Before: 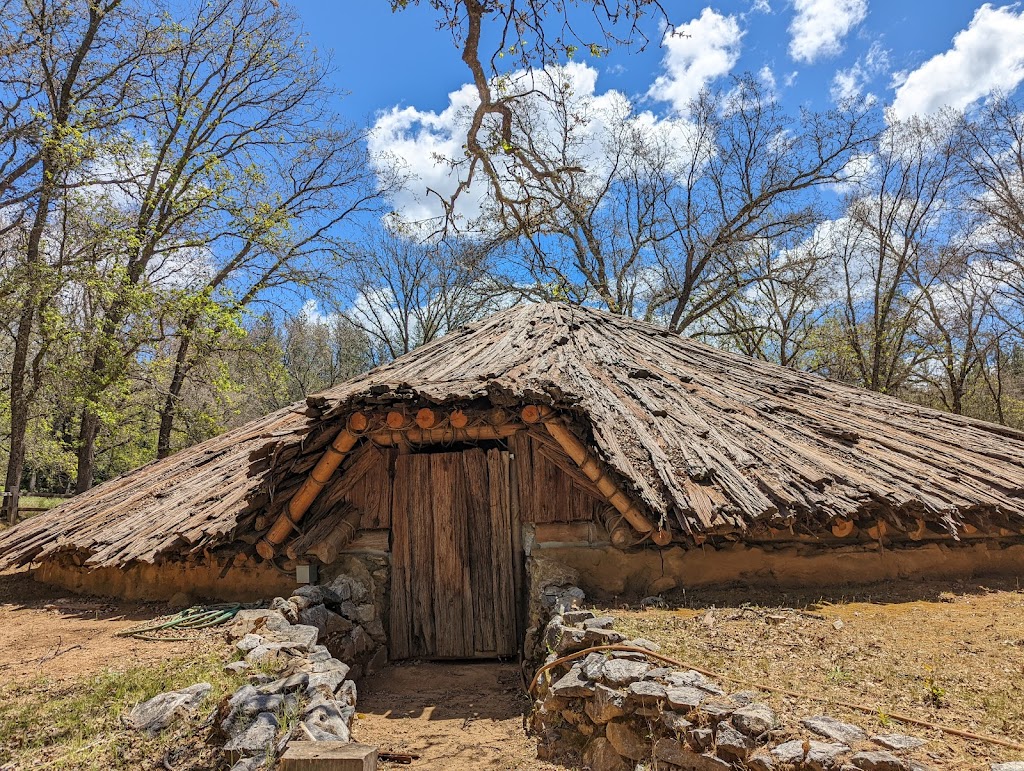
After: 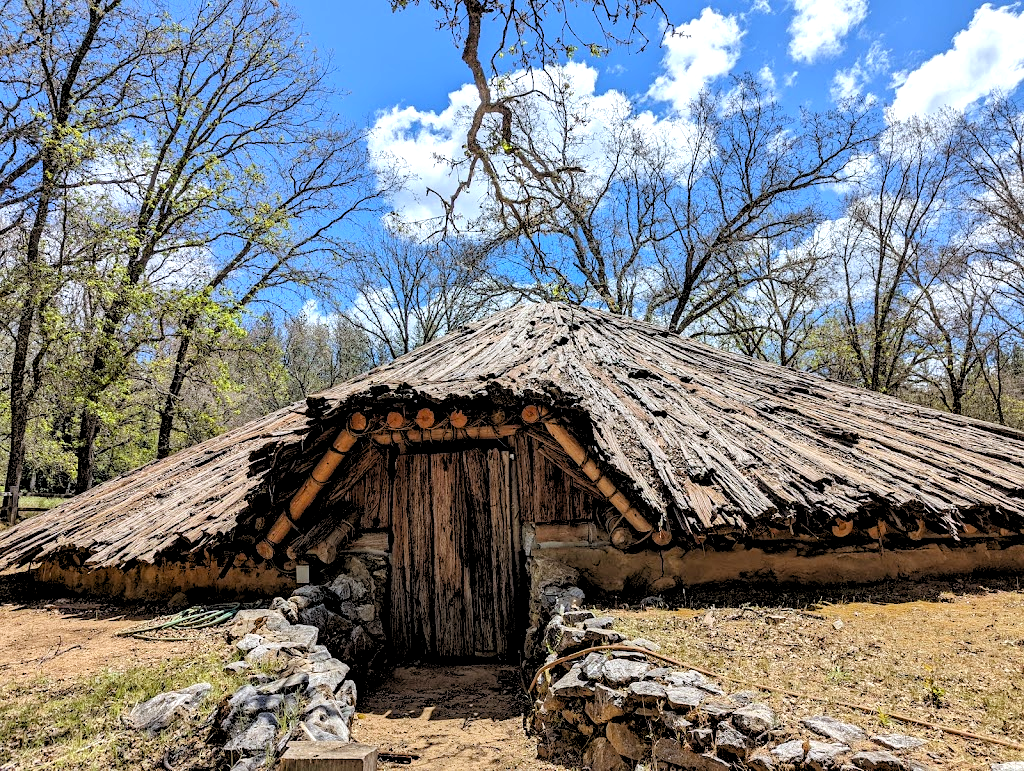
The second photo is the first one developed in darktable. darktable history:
shadows and highlights: shadows 37.27, highlights -28.18, soften with gaussian
white balance: red 0.967, blue 1.049
exposure: black level correction 0.005, exposure 0.286 EV, compensate highlight preservation false
rgb levels: levels [[0.029, 0.461, 0.922], [0, 0.5, 1], [0, 0.5, 1]]
